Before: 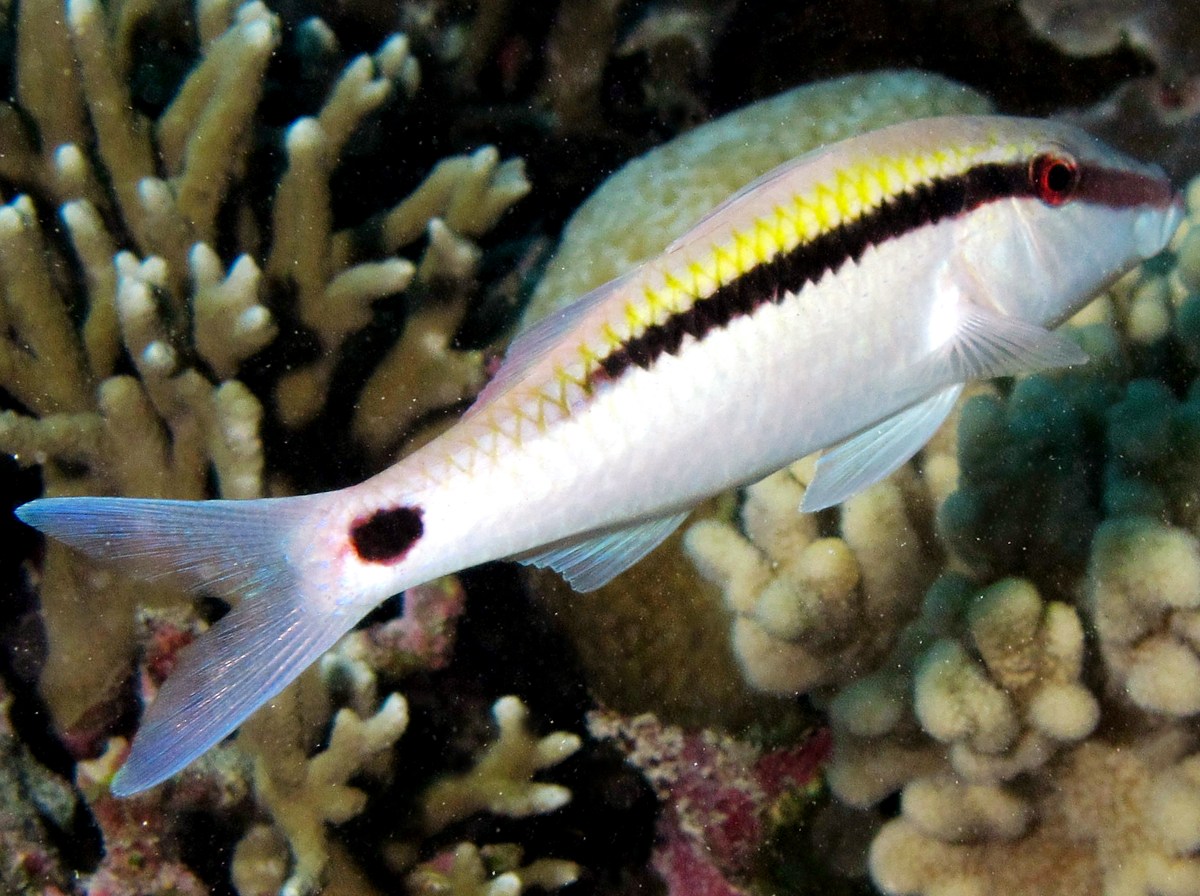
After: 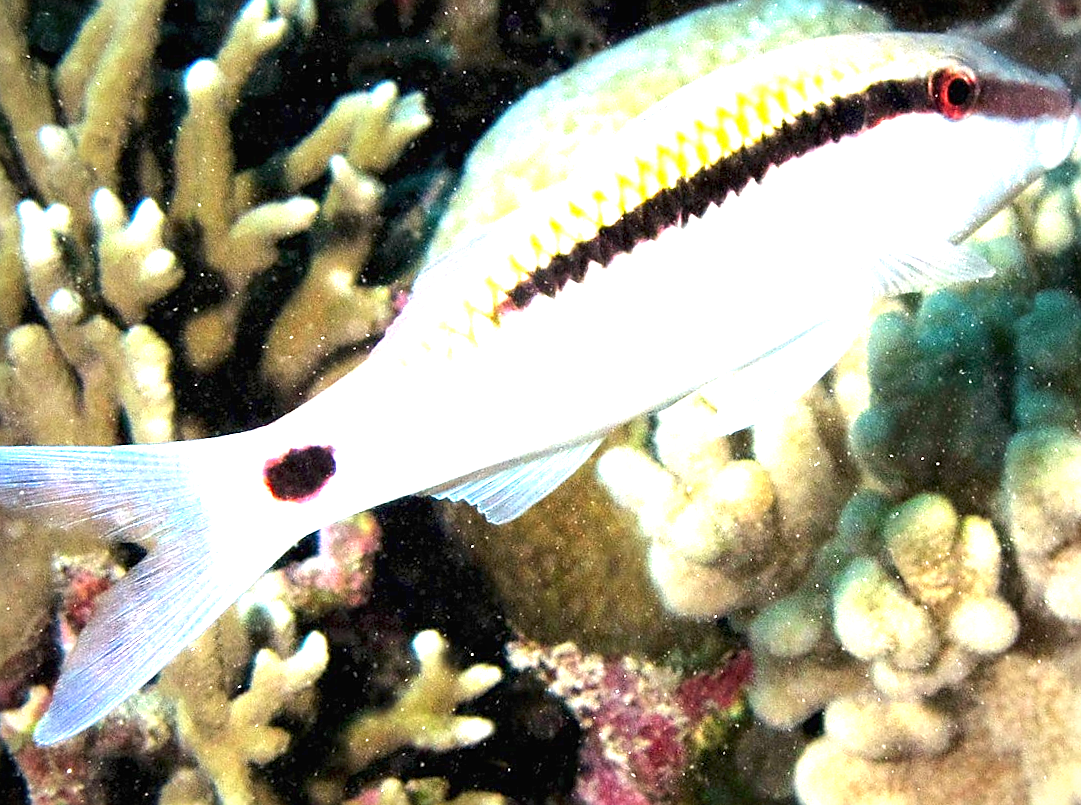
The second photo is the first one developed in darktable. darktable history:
crop and rotate: angle 2.13°, left 5.445%, top 5.698%
exposure: black level correction 0, exposure 2.145 EV, compensate highlight preservation false
local contrast: mode bilateral grid, contrast 99, coarseness 100, detail 92%, midtone range 0.2
vignetting: fall-off radius 60.9%, brightness -0.463, saturation -0.302, unbound false
sharpen: on, module defaults
